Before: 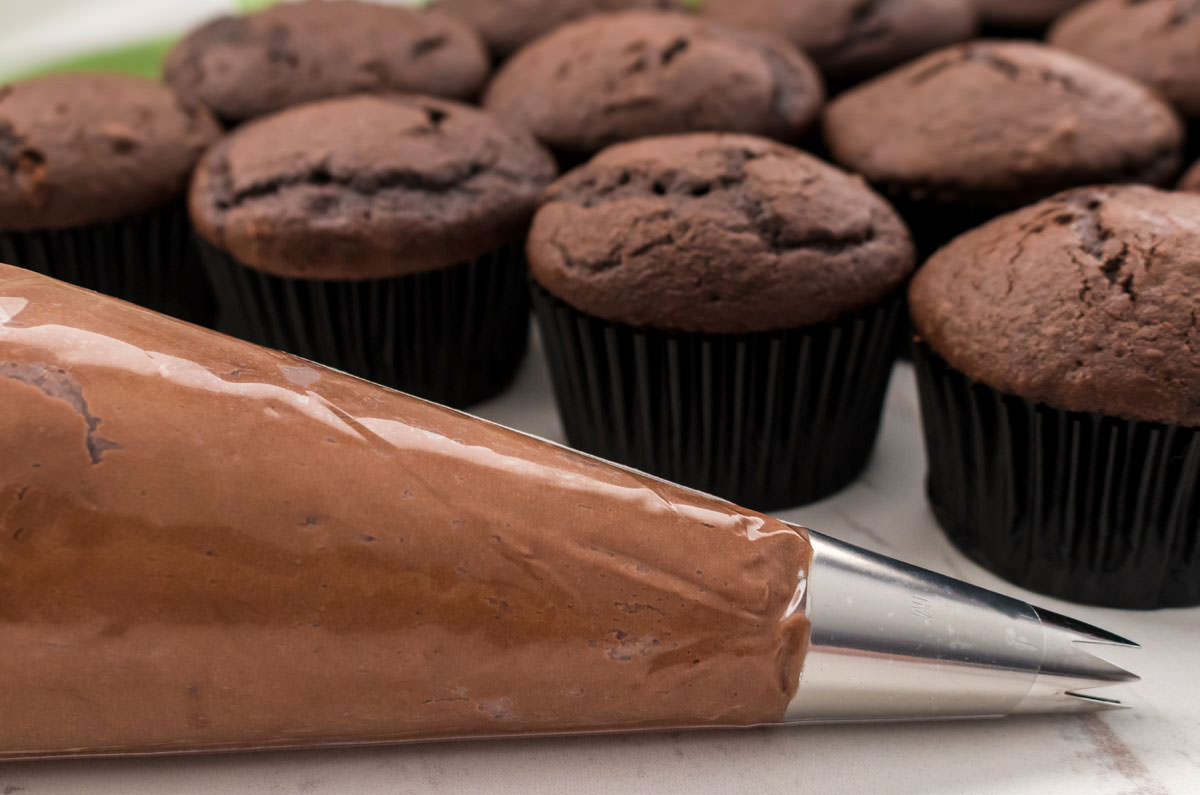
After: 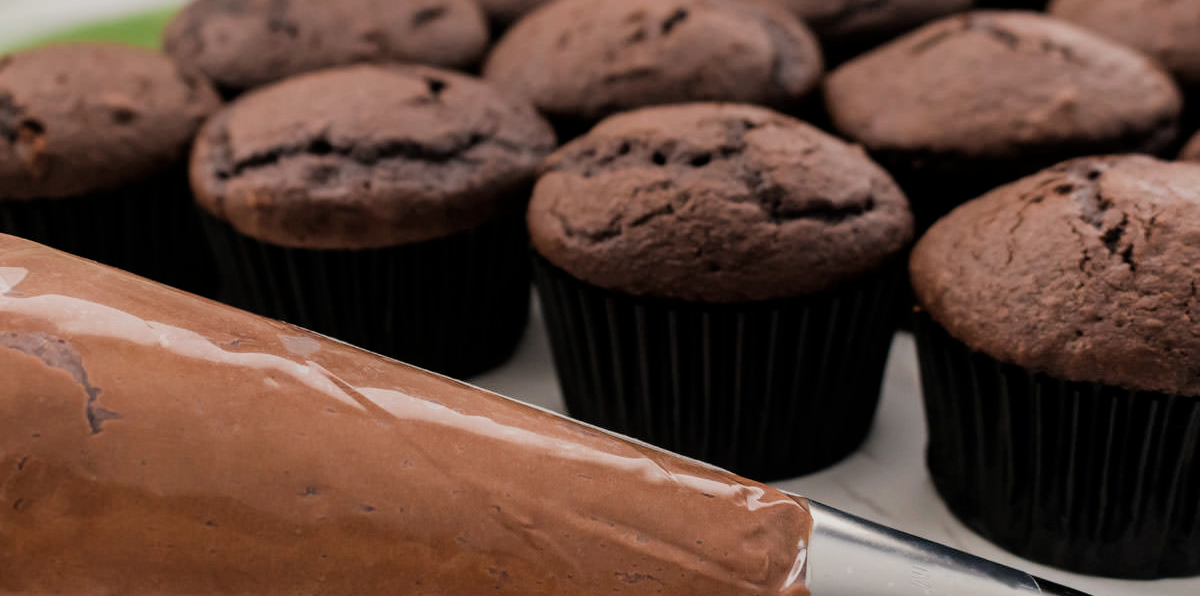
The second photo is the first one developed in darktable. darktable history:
crop: top 3.857%, bottom 21.132%
filmic rgb: black relative exposure -8.15 EV, white relative exposure 3.76 EV, hardness 4.46
